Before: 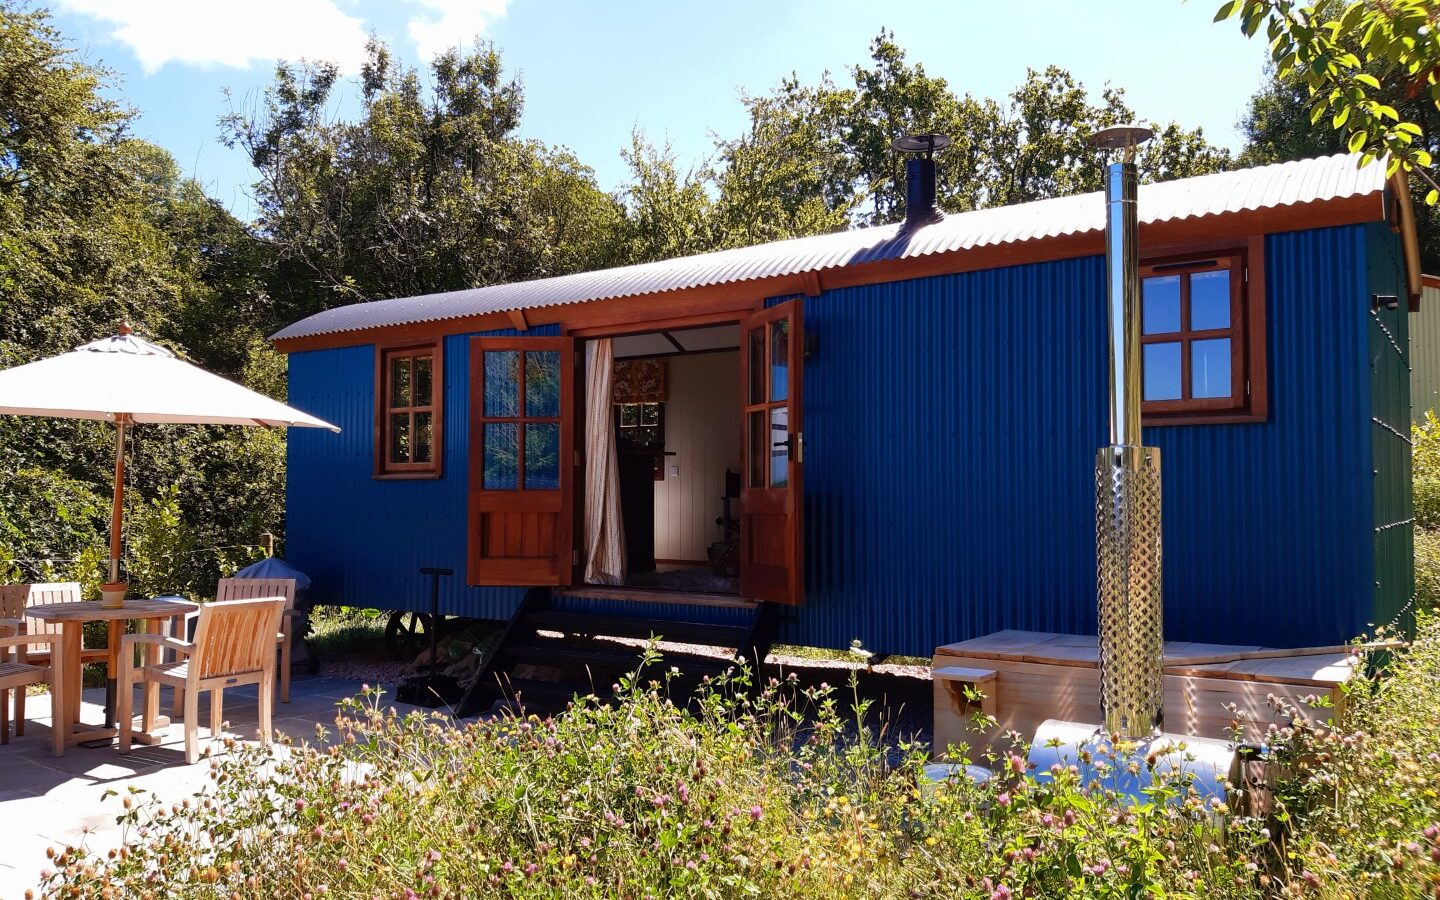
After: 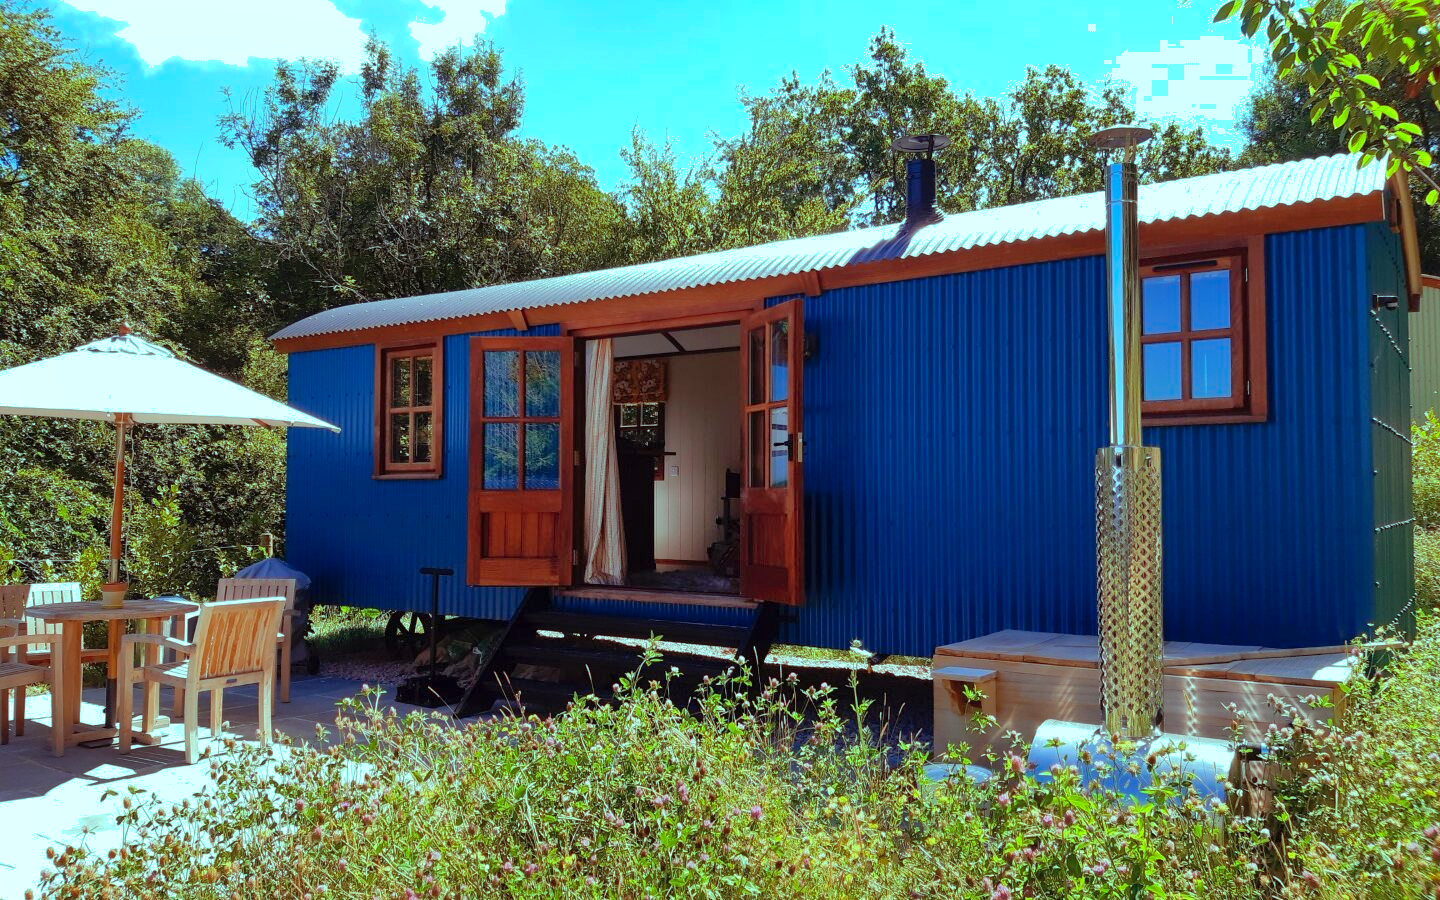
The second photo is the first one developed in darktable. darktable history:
shadows and highlights: on, module defaults
color balance rgb: highlights gain › chroma 5.327%, highlights gain › hue 195.81°, perceptual saturation grading › global saturation 0.369%, perceptual saturation grading › mid-tones 11.577%
